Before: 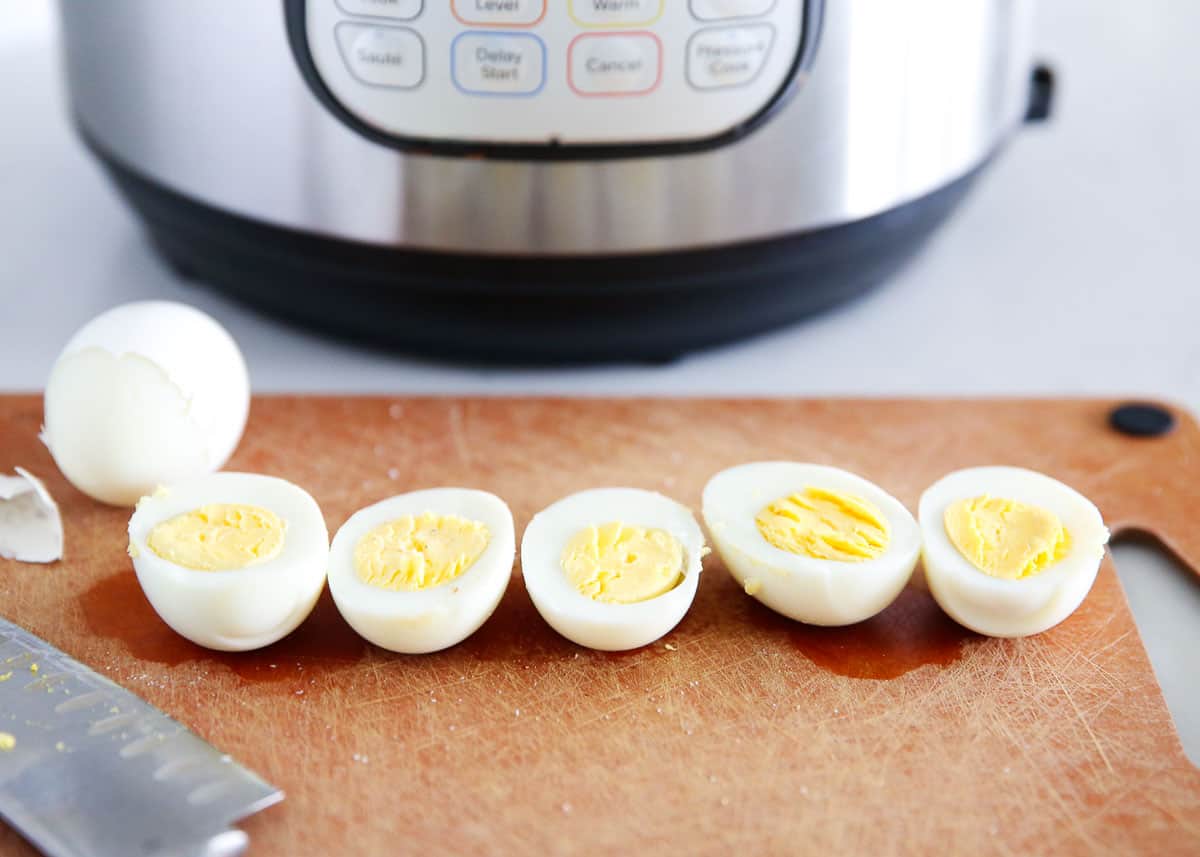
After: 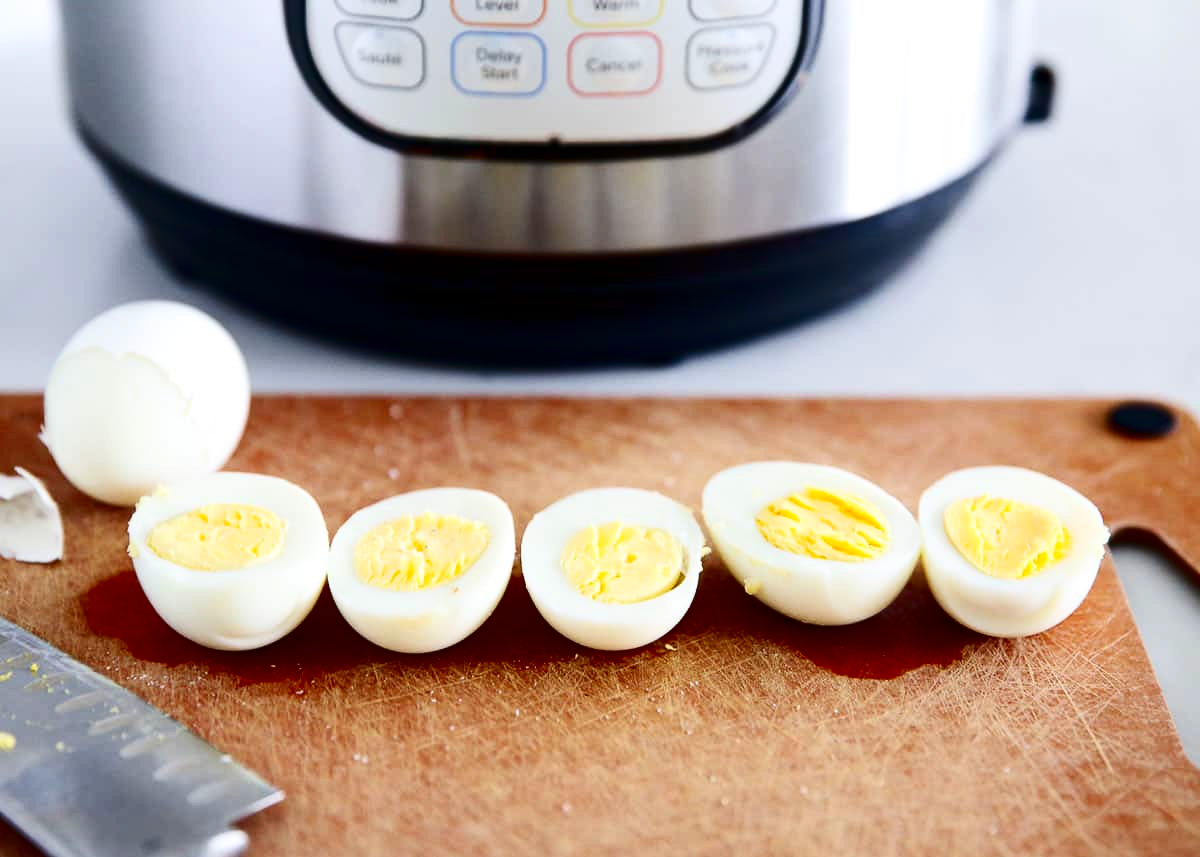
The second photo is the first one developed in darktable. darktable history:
exposure: black level correction 0.002, compensate highlight preservation false
contrast brightness saturation: contrast 0.242, brightness -0.223, saturation 0.142
